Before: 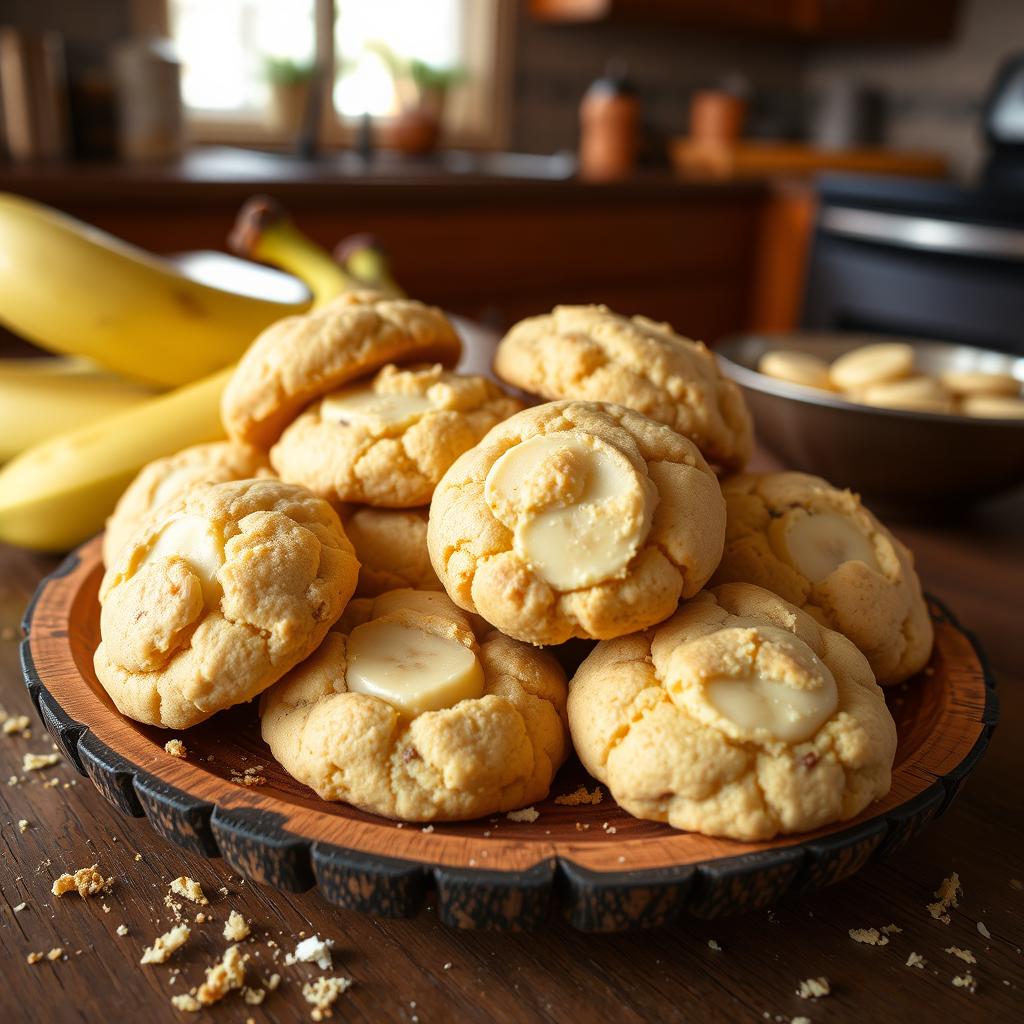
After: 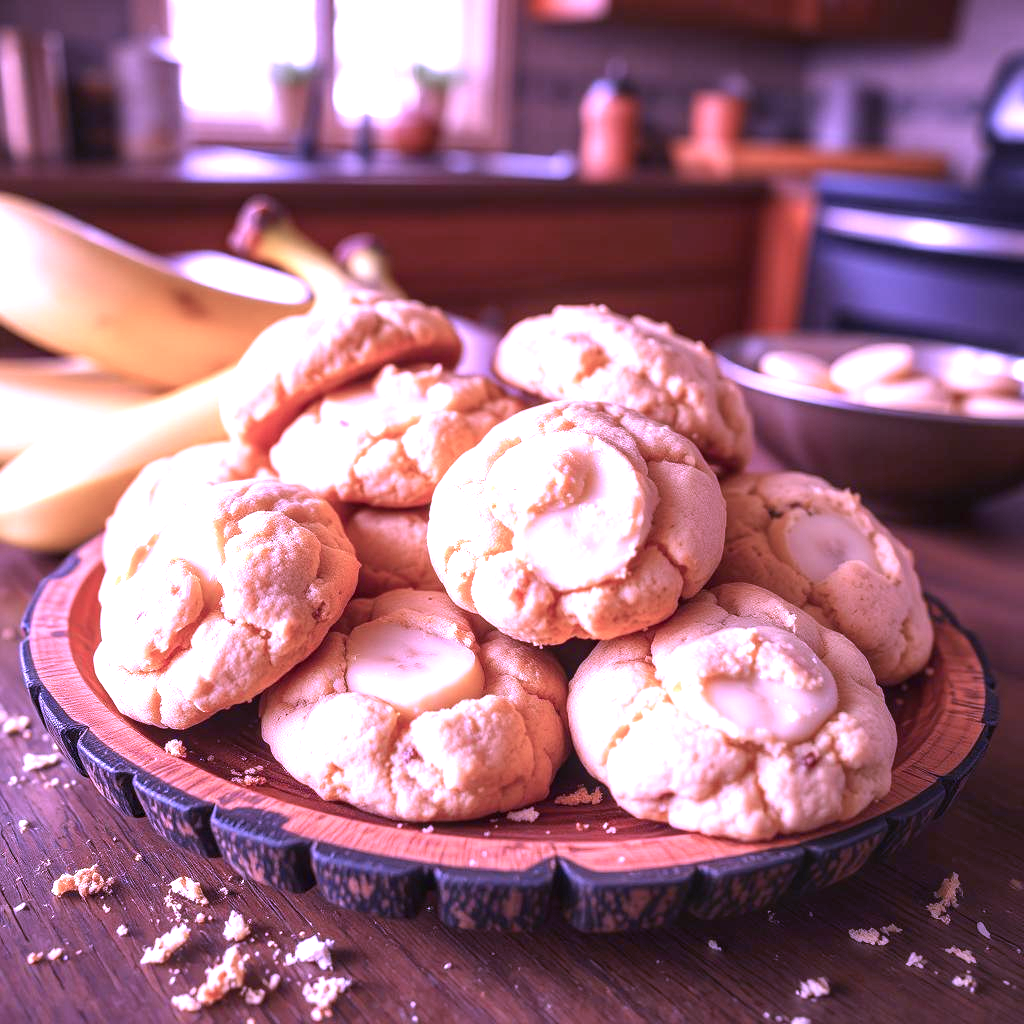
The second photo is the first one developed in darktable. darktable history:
local contrast: on, module defaults
color calibration: illuminant custom, x 0.38, y 0.479, temperature 4476.84 K
exposure: black level correction 0, exposure 1 EV, compensate highlight preservation false
